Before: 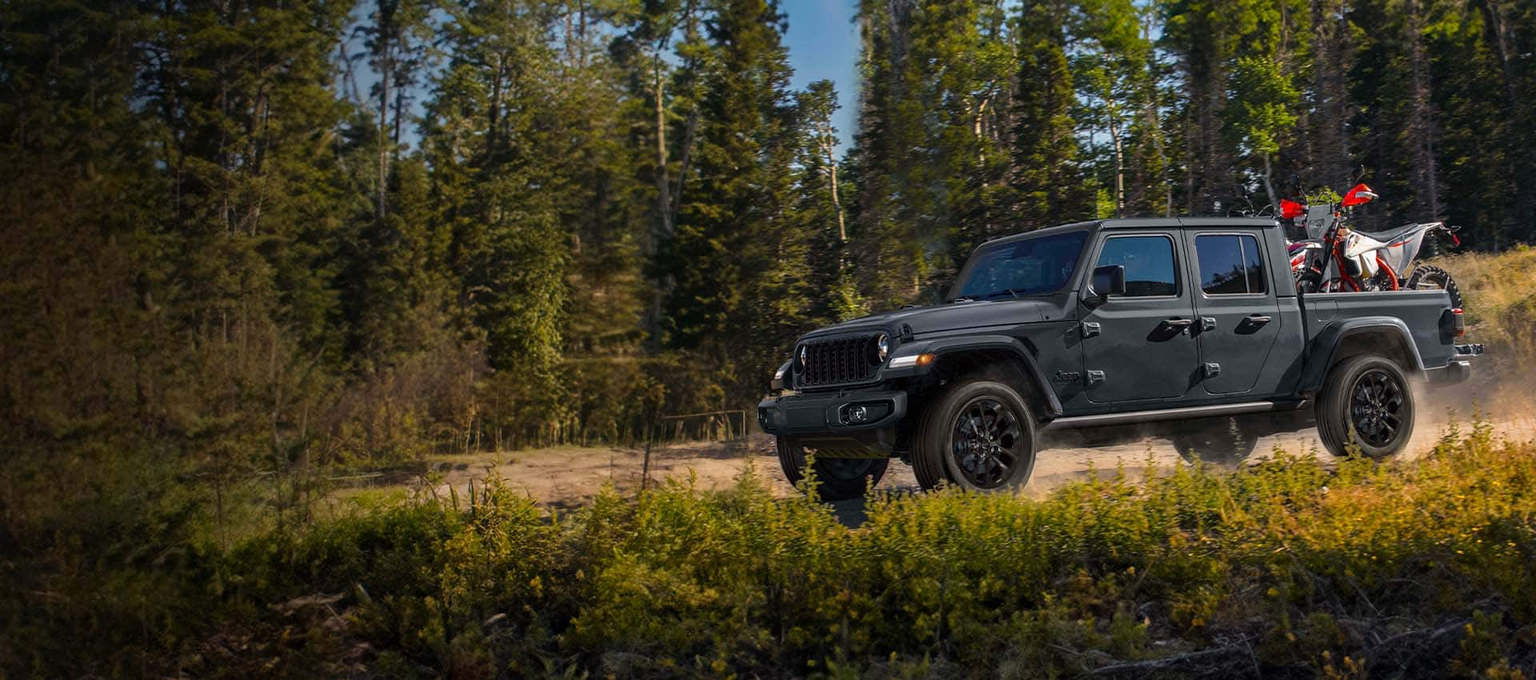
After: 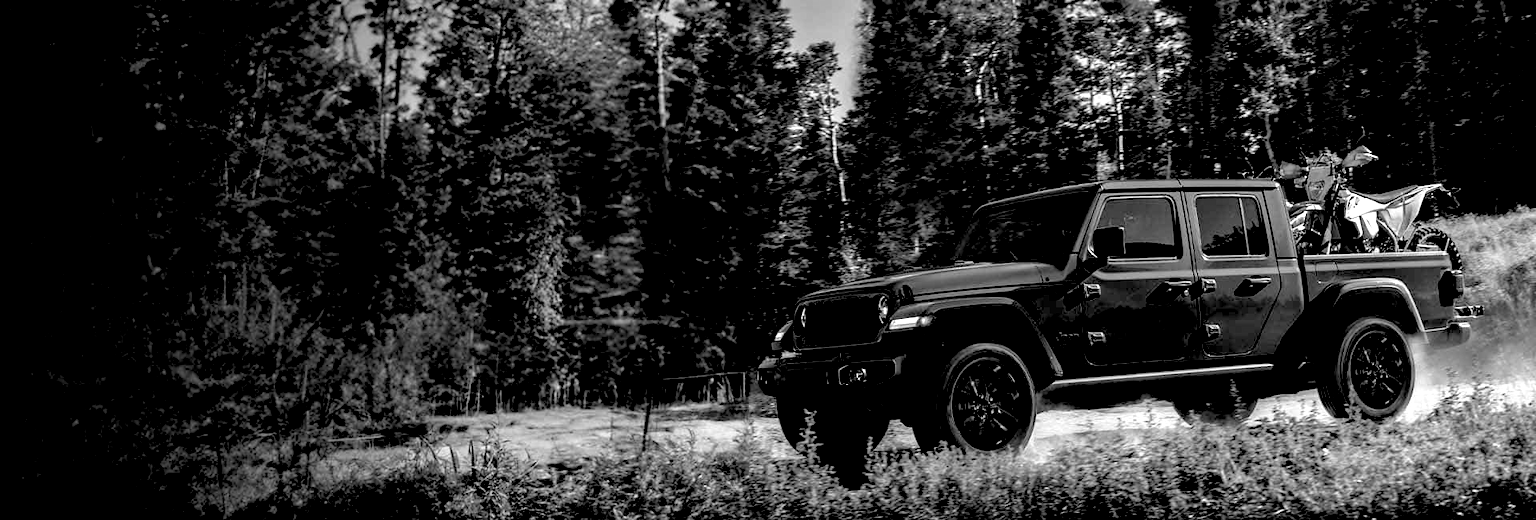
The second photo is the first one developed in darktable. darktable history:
exposure: black level correction 0.035, exposure 0.9 EV, compensate highlight preservation false
crop: top 5.667%, bottom 17.637%
monochrome: a 32, b 64, size 2.3
